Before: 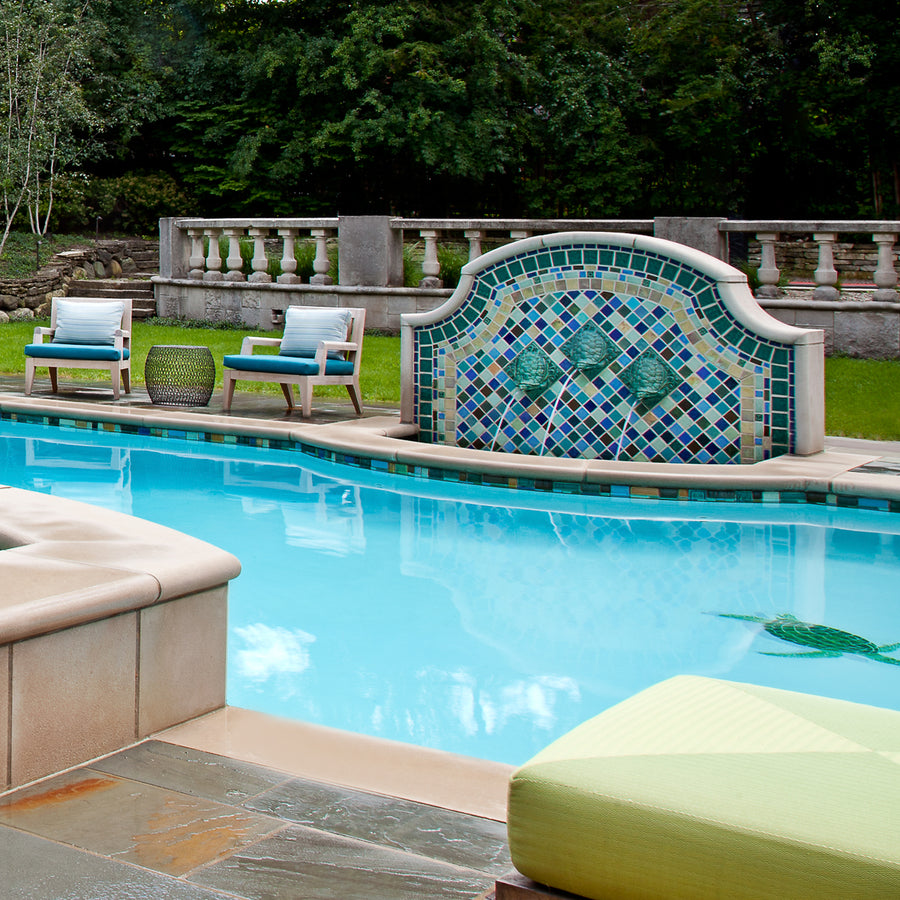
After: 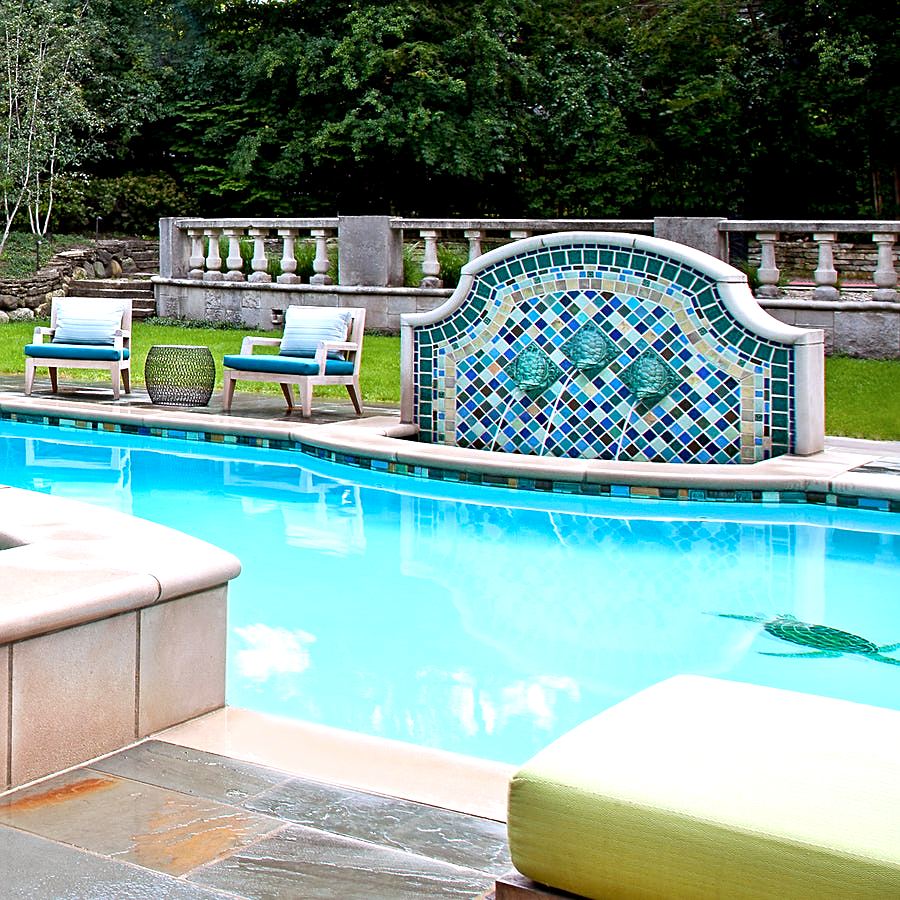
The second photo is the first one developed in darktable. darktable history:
exposure: black level correction 0.001, exposure 0.675 EV, compensate highlight preservation false
sharpen: on, module defaults
color calibration: illuminant as shot in camera, x 0.358, y 0.373, temperature 4628.91 K
